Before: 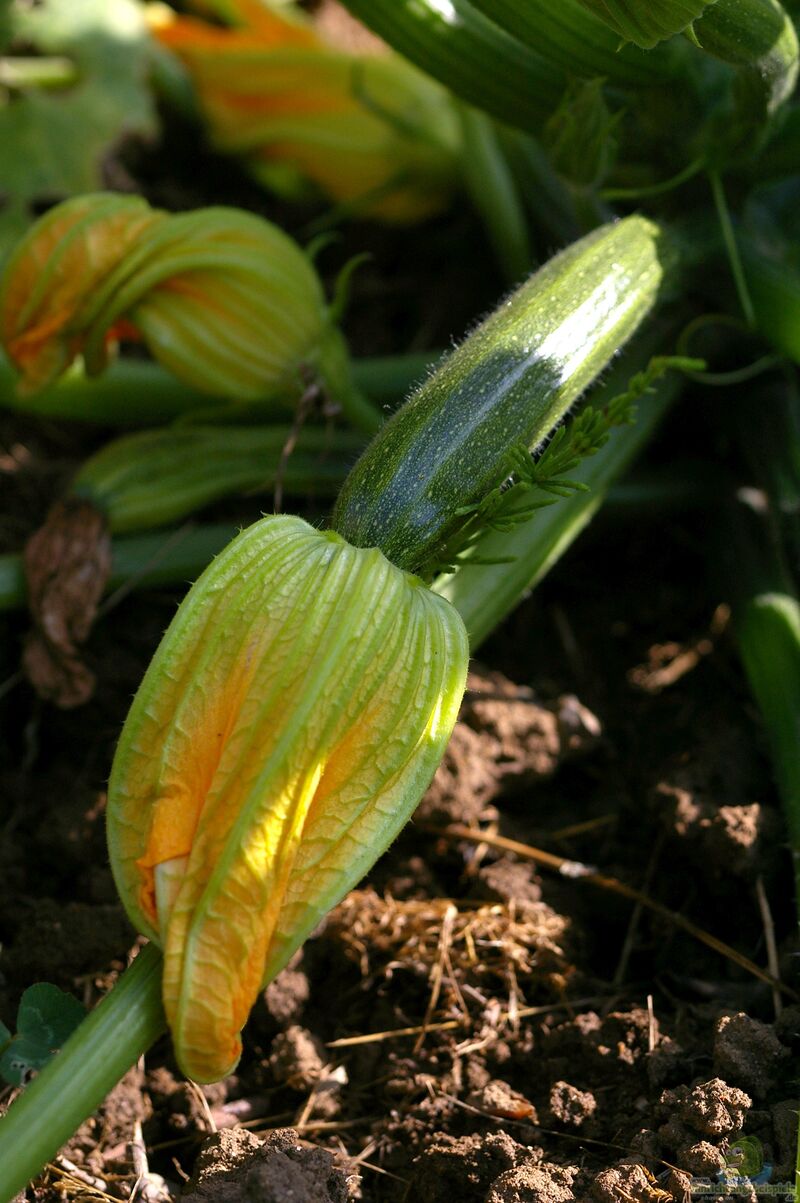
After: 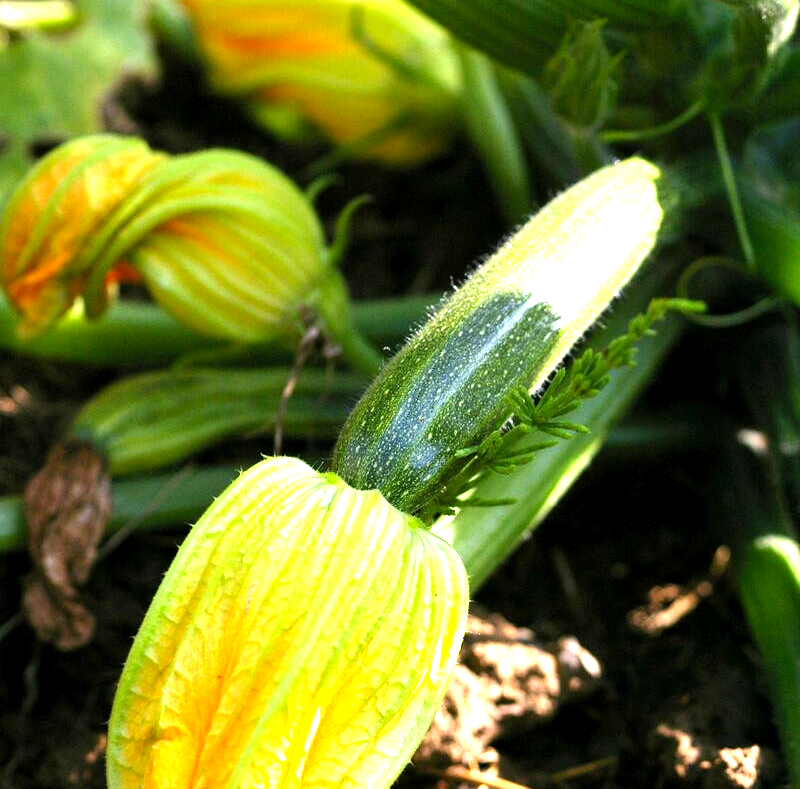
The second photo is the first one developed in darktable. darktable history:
exposure: exposure 0.77 EV, compensate highlight preservation false
levels: levels [0.012, 0.367, 0.697]
crop and rotate: top 4.848%, bottom 29.503%
